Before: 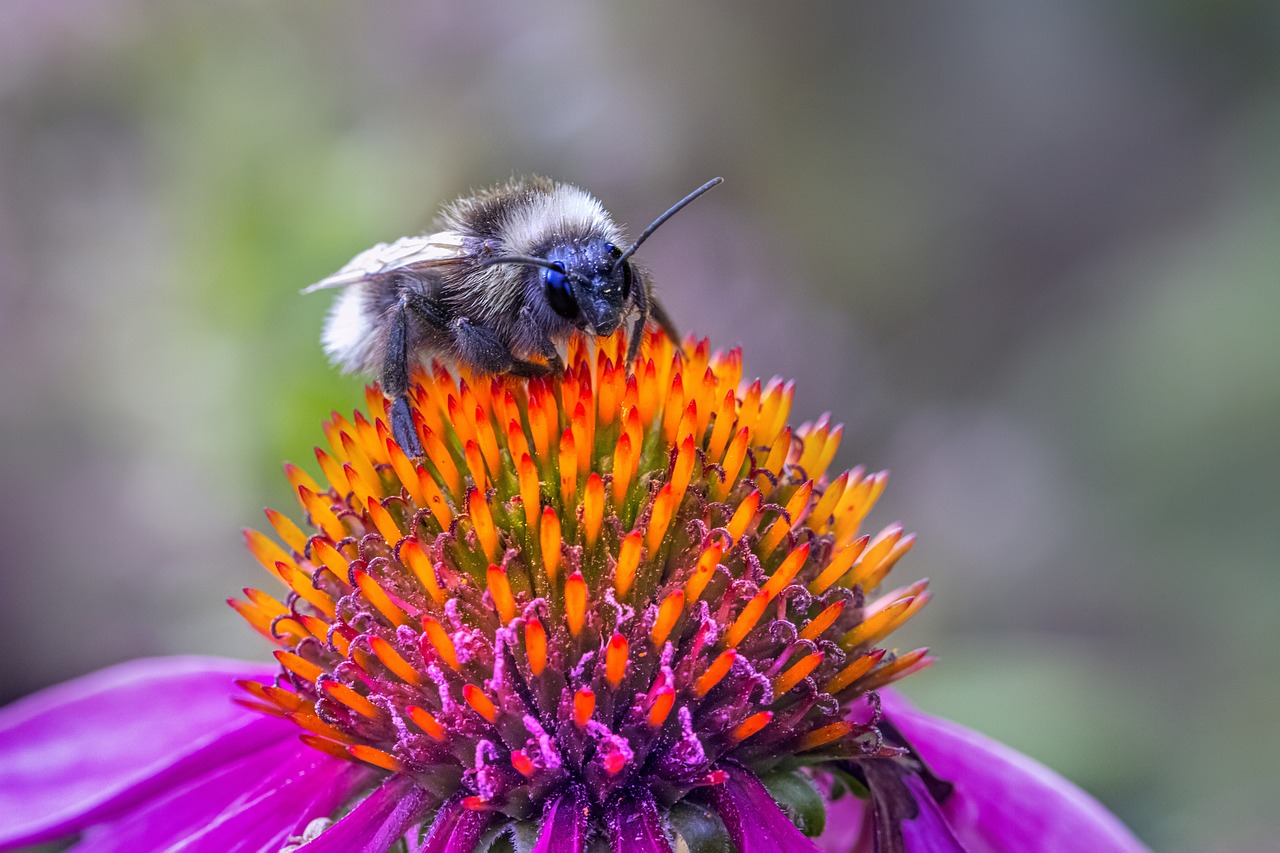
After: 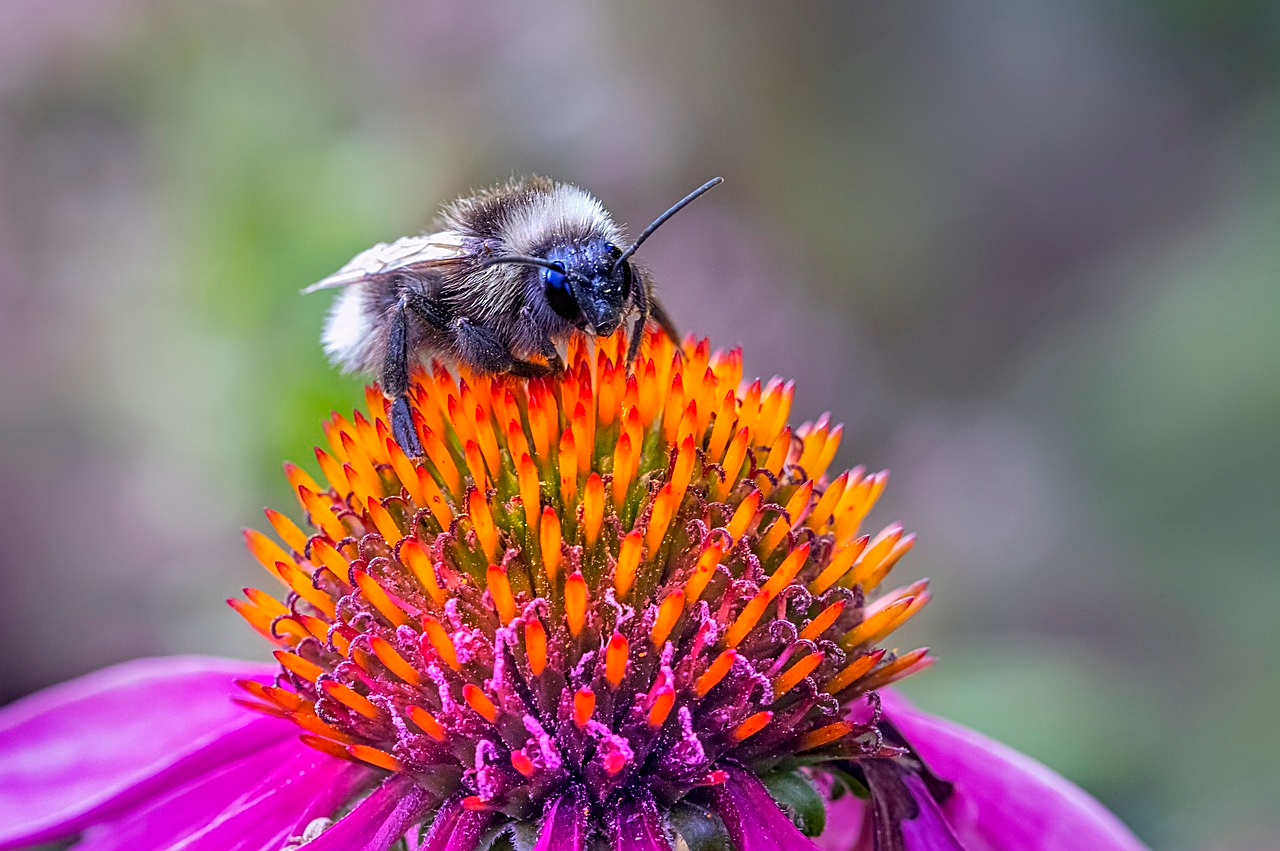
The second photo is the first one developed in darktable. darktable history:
crop: top 0.067%, bottom 0.126%
sharpen: on, module defaults
